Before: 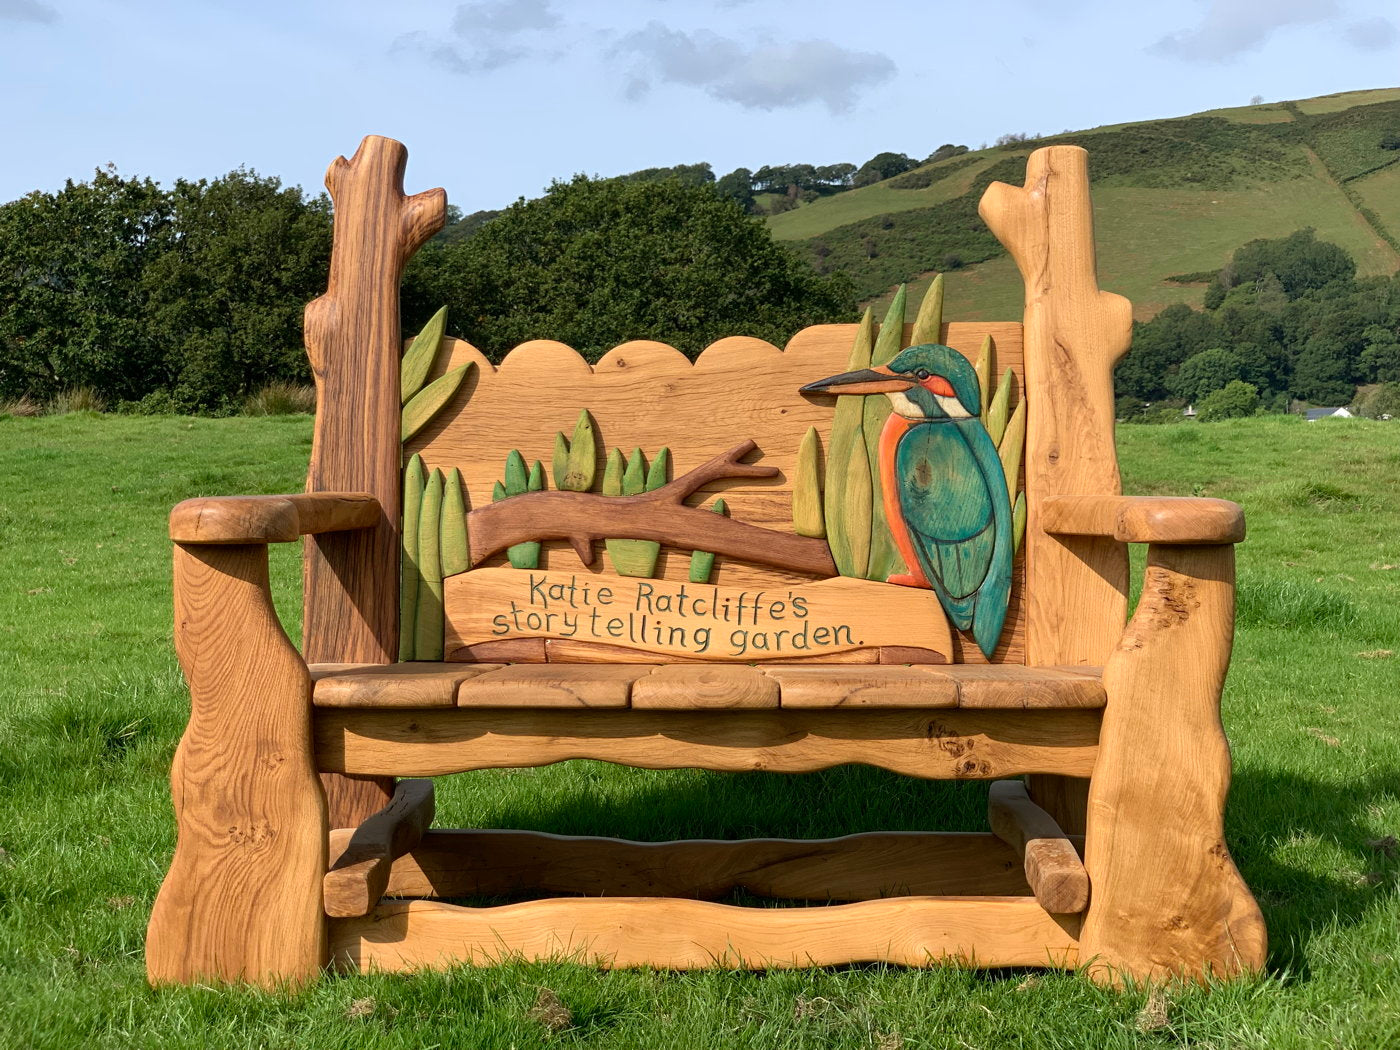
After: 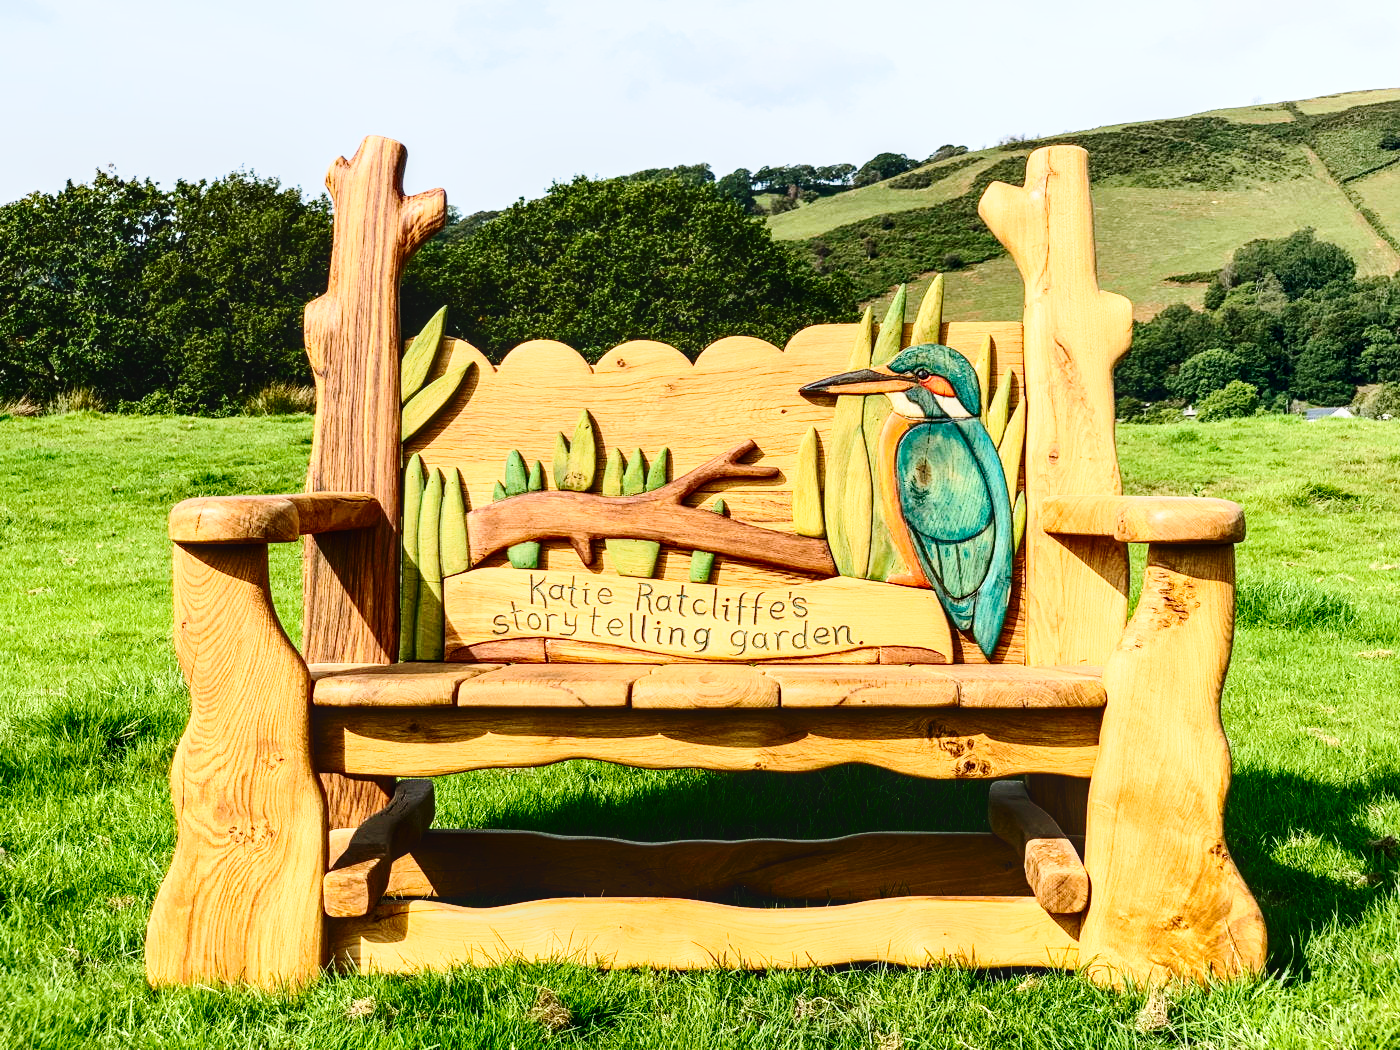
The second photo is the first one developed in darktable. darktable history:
local contrast: on, module defaults
base curve: curves: ch0 [(0, 0) (0.028, 0.03) (0.121, 0.232) (0.46, 0.748) (0.859, 0.968) (1, 1)], exposure shift 0.583, preserve colors none
color balance rgb: shadows lift › chroma 0.69%, shadows lift › hue 115.64°, perceptual saturation grading › global saturation 8.913%, perceptual brilliance grading › highlights 9.588%, perceptual brilliance grading › mid-tones 4.543%
contrast brightness saturation: contrast 0.298
exposure: exposure -0.156 EV, compensate exposure bias true, compensate highlight preservation false
